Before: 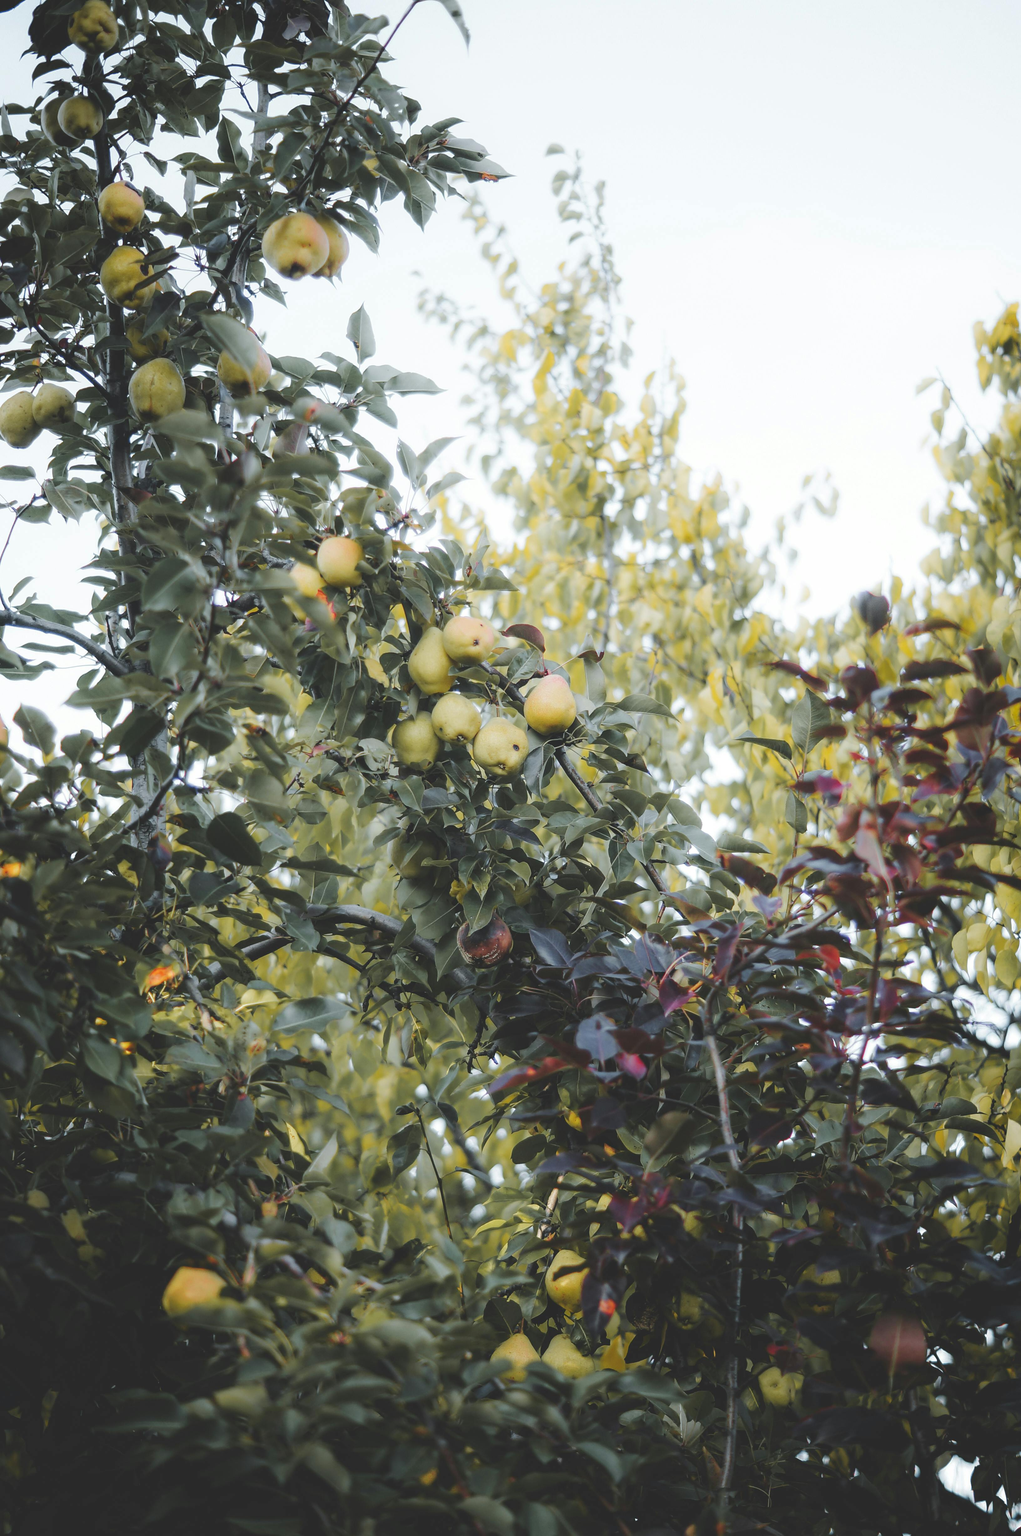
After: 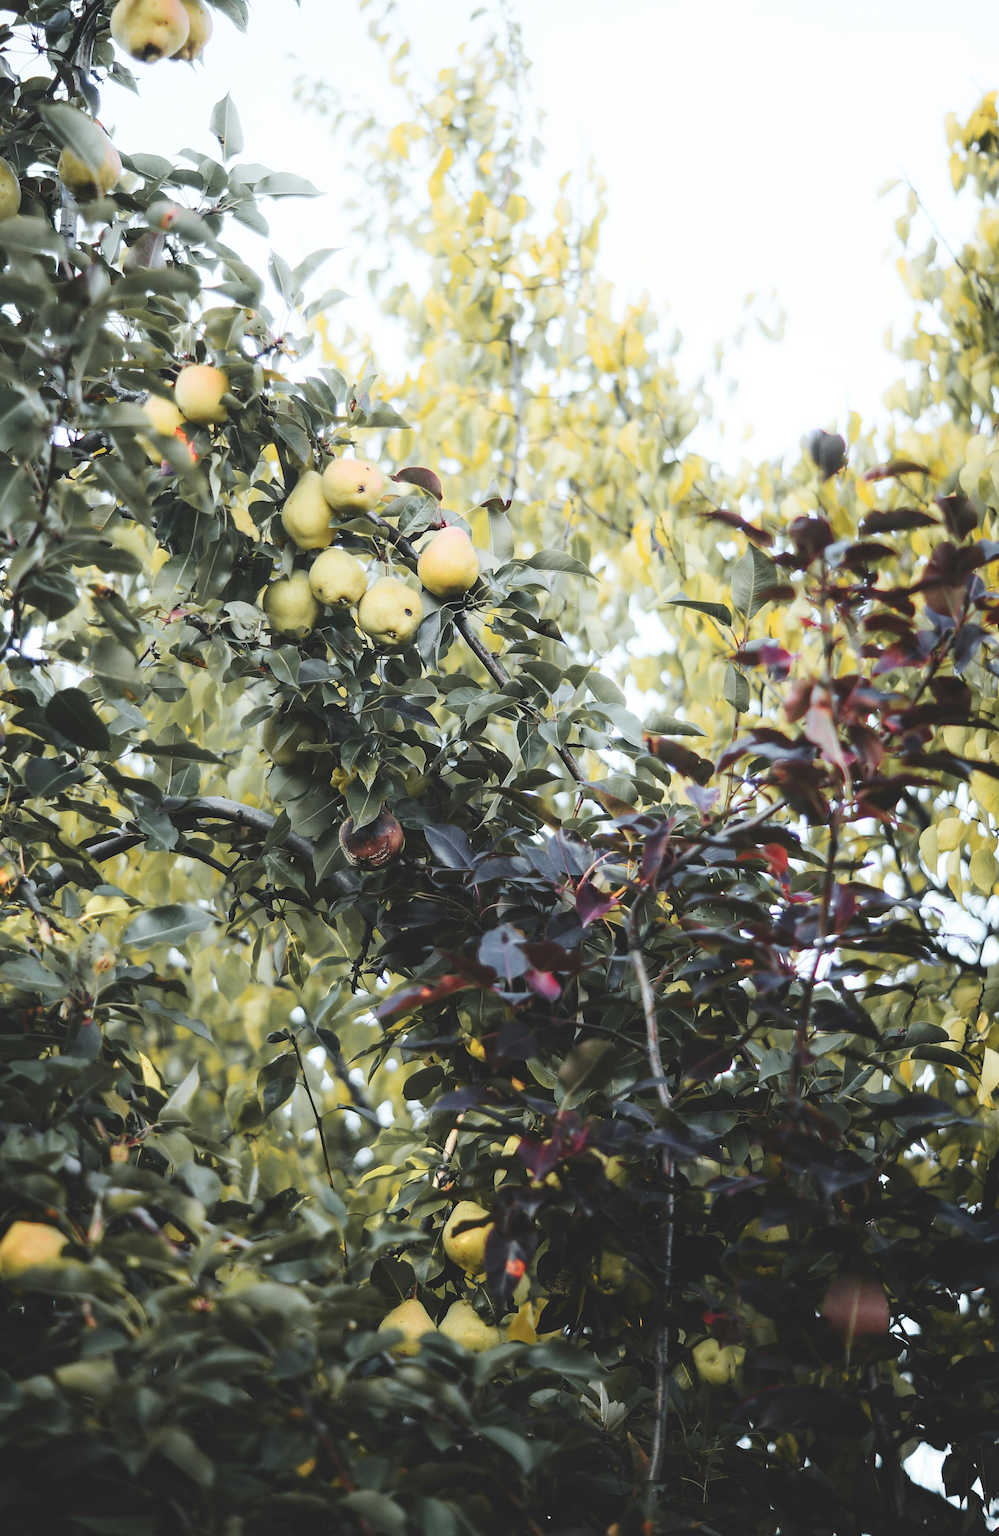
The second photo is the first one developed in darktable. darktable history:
contrast brightness saturation: contrast 0.244, brightness 0.09
crop: left 16.455%, top 14.704%
